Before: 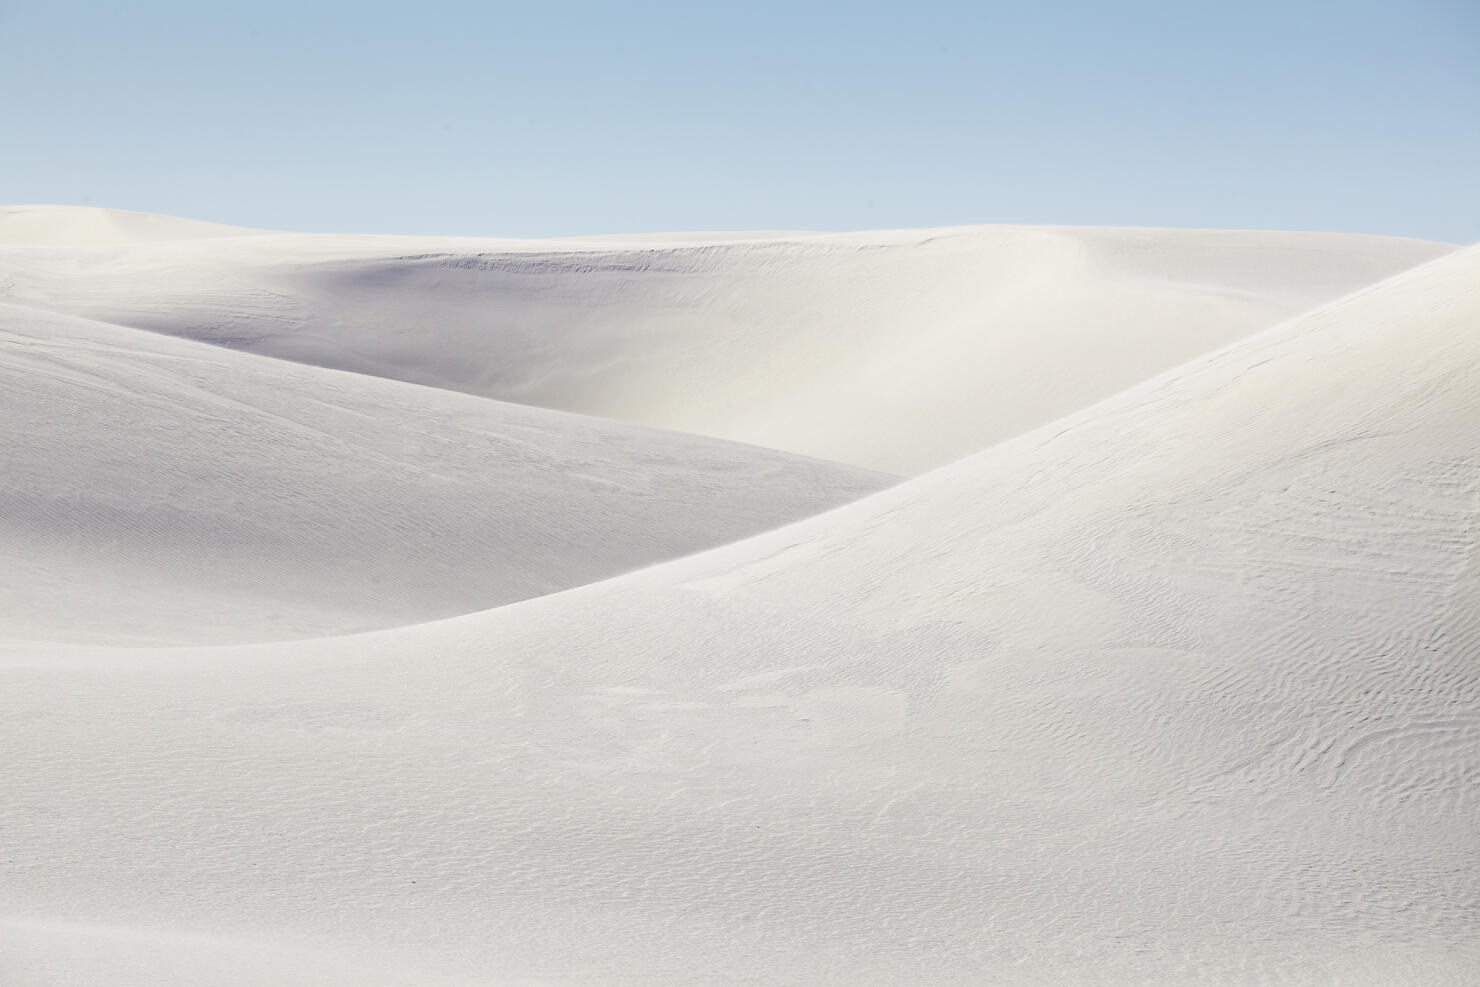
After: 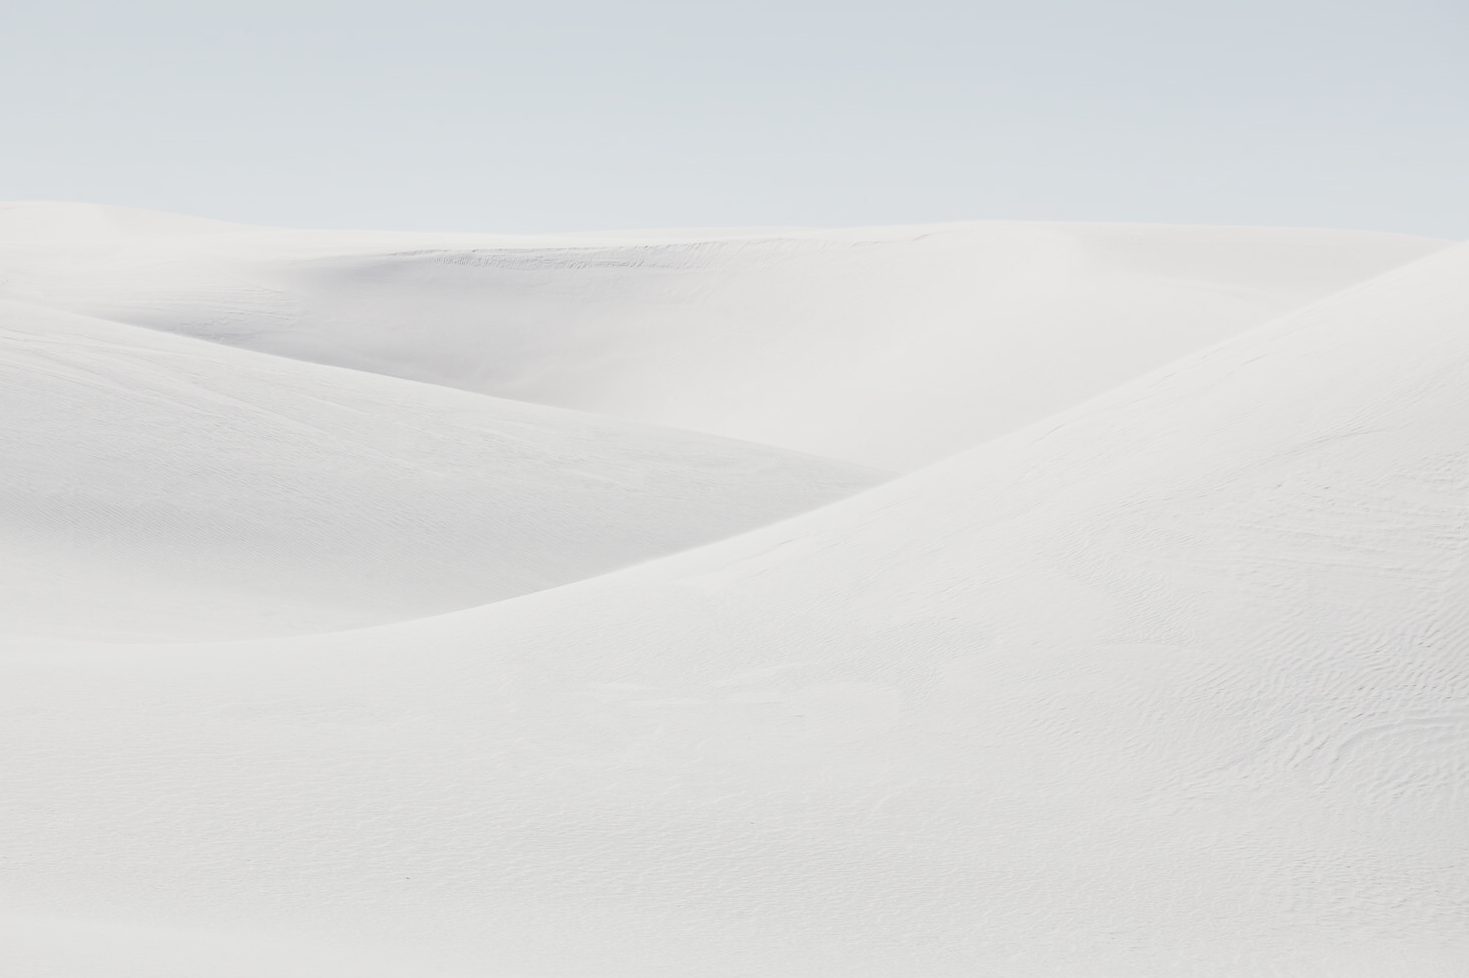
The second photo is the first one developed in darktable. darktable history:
crop: left 0.434%, top 0.485%, right 0.244%, bottom 0.386%
local contrast: mode bilateral grid, contrast 20, coarseness 50, detail 120%, midtone range 0.2
contrast brightness saturation: contrast -0.32, brightness 0.75, saturation -0.78
